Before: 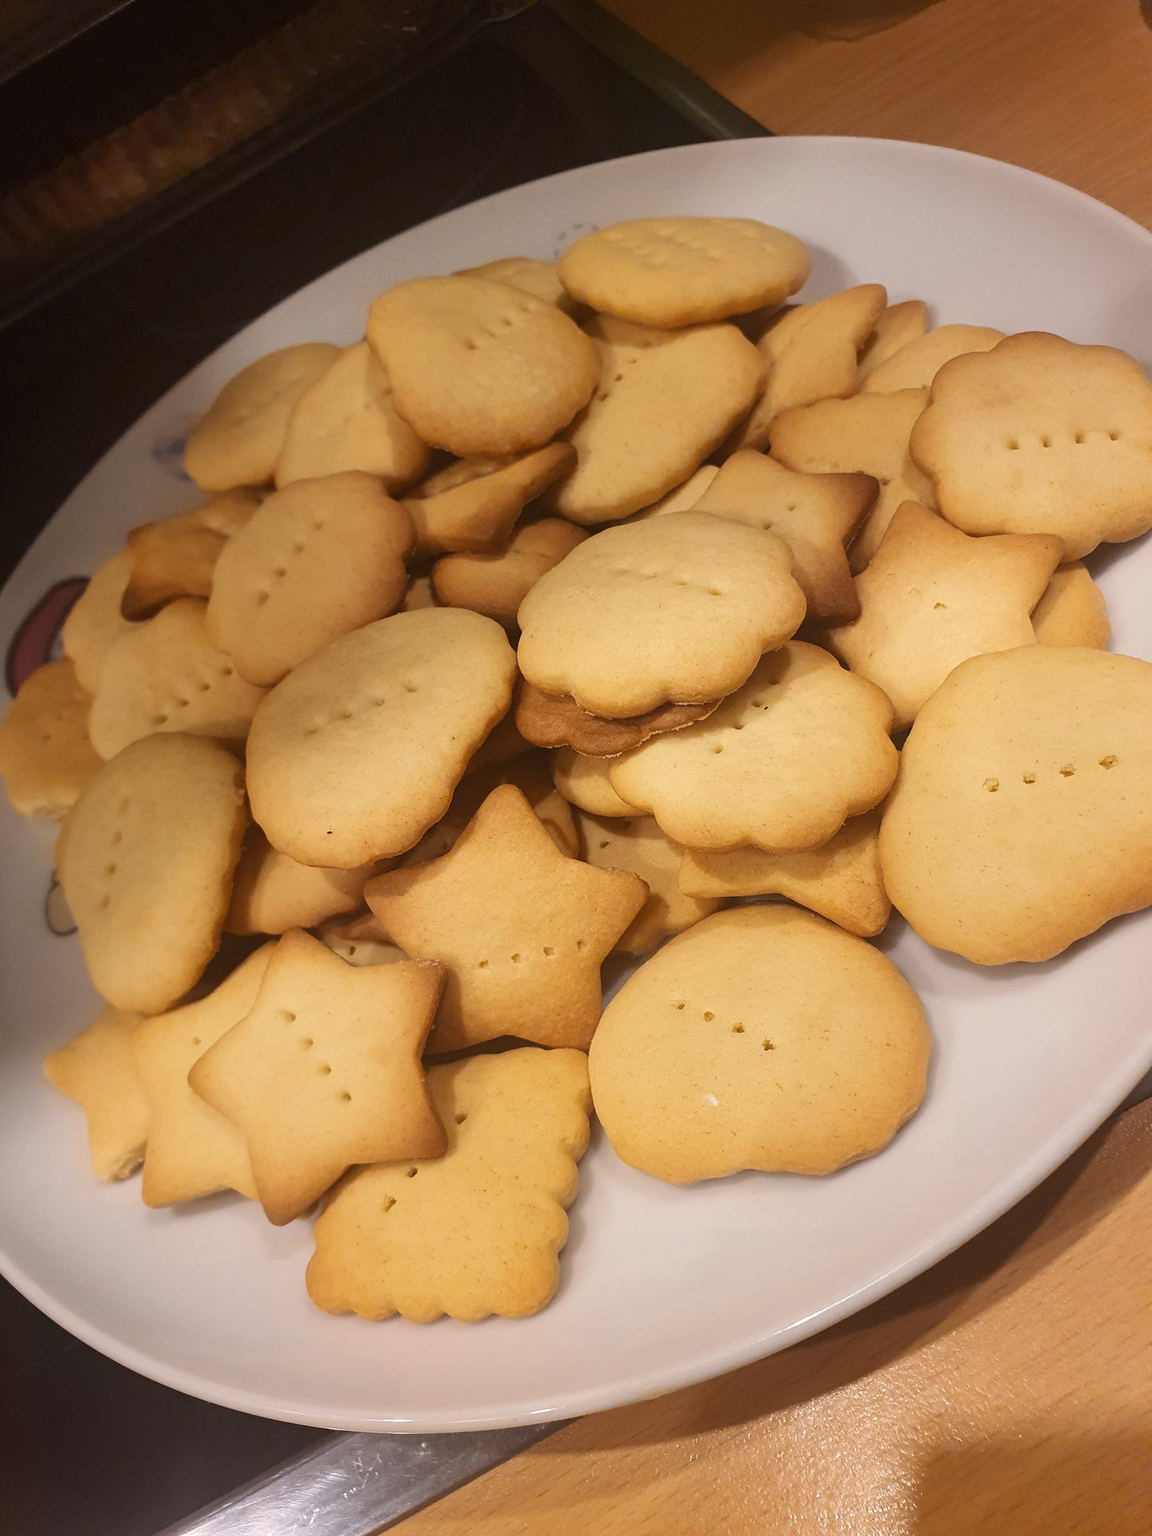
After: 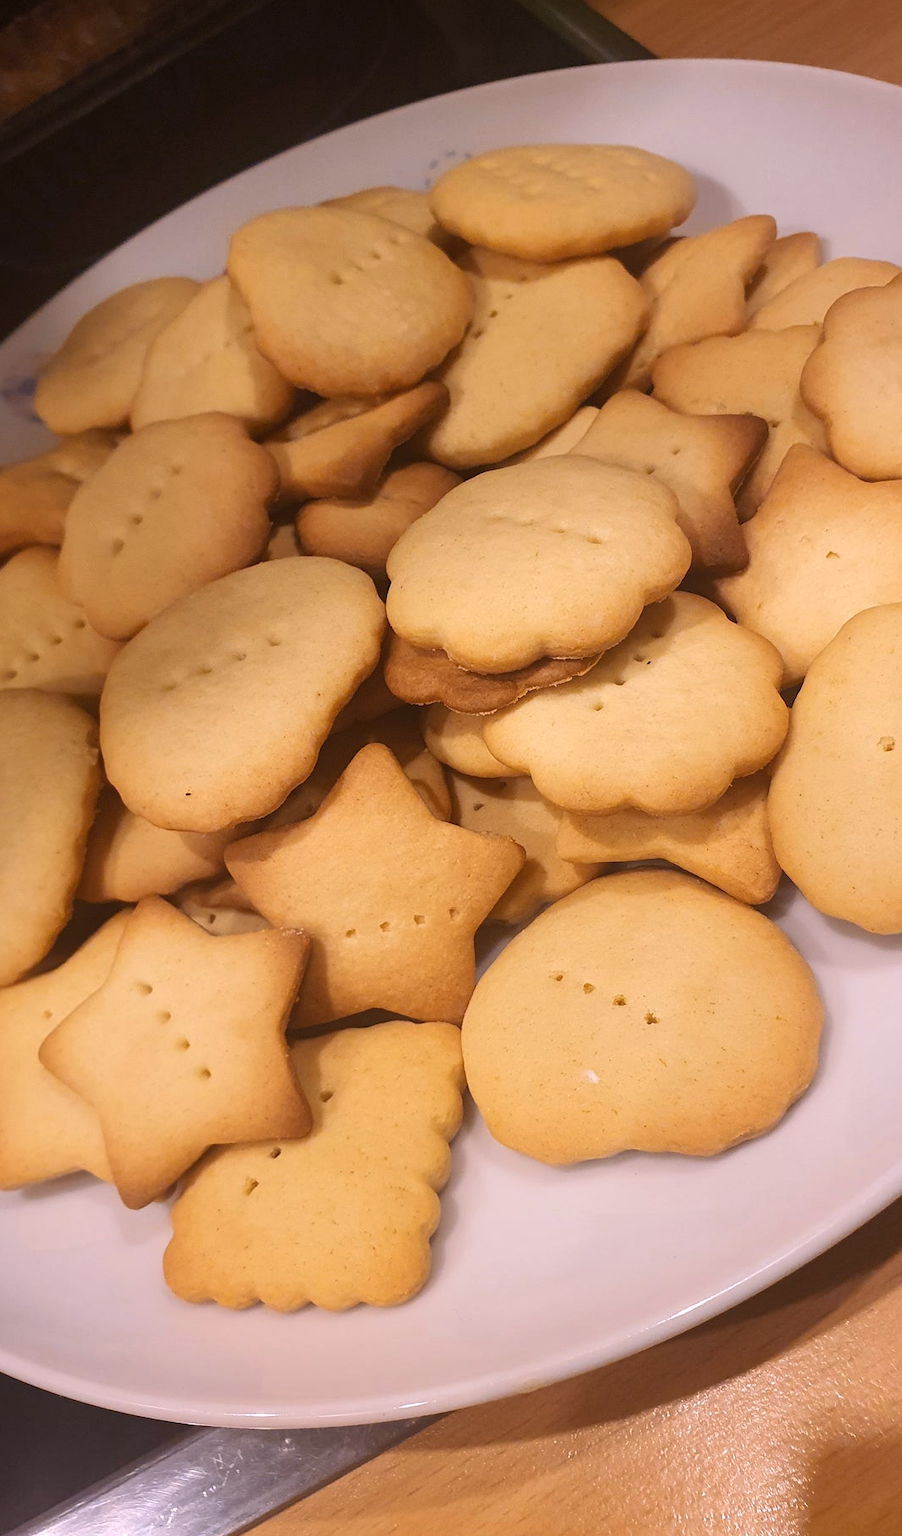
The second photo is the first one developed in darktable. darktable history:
crop and rotate: left 13.15%, top 5.251%, right 12.609%
white balance: red 1.05, blue 1.072
